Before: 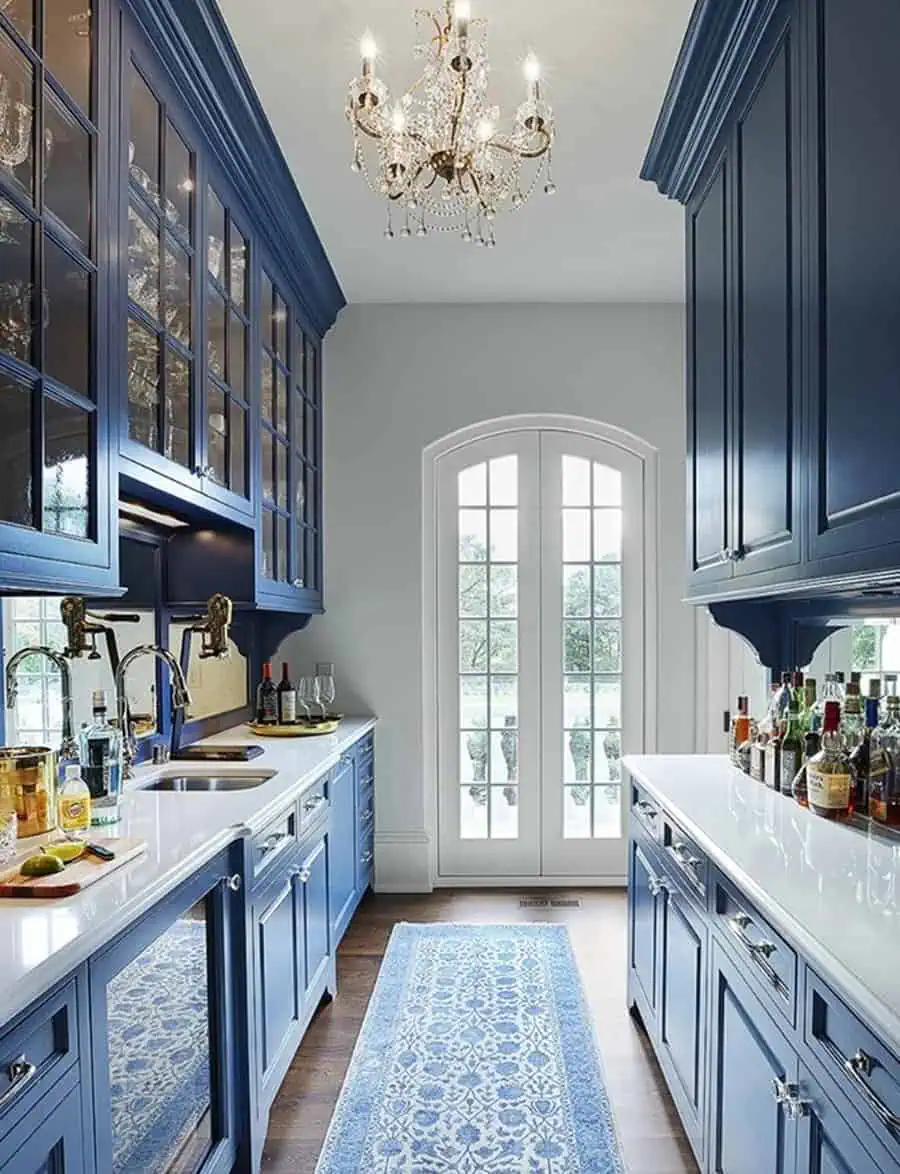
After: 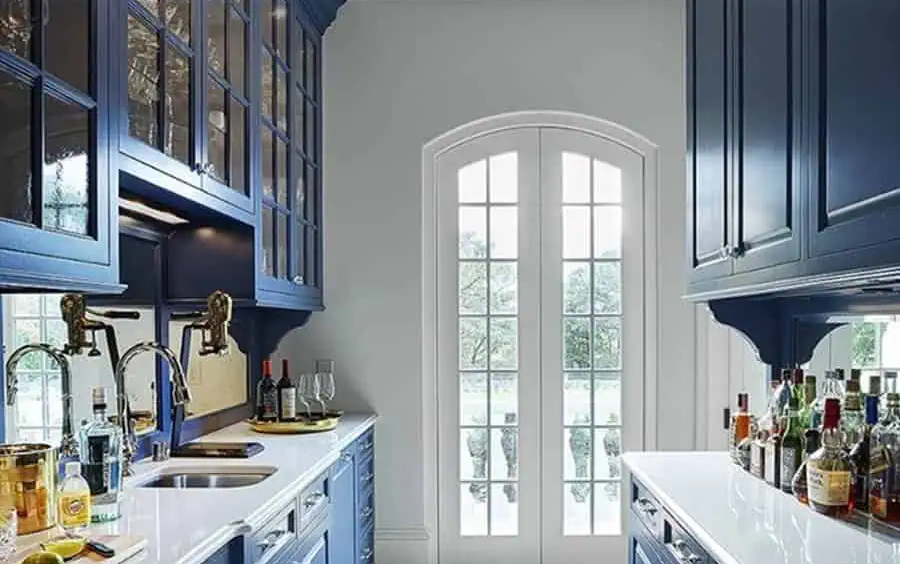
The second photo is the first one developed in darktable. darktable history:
crop and rotate: top 25.96%, bottom 25.994%
